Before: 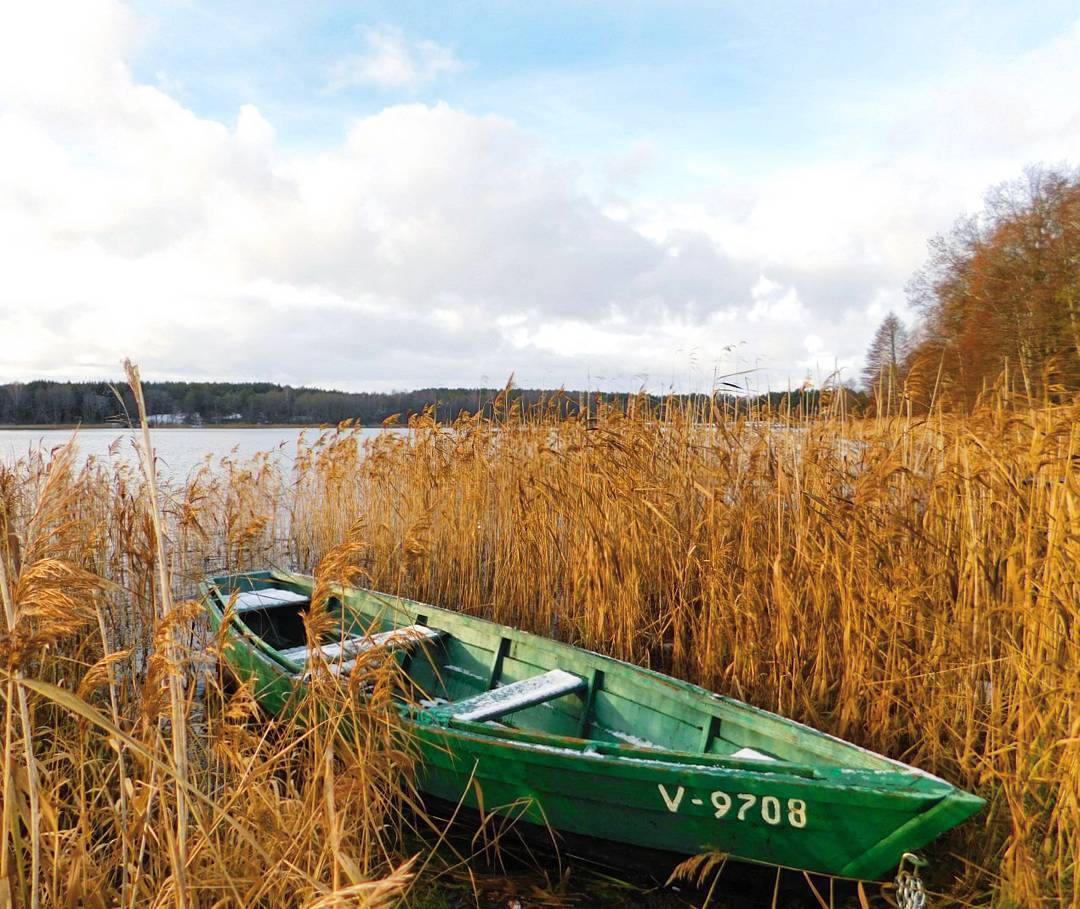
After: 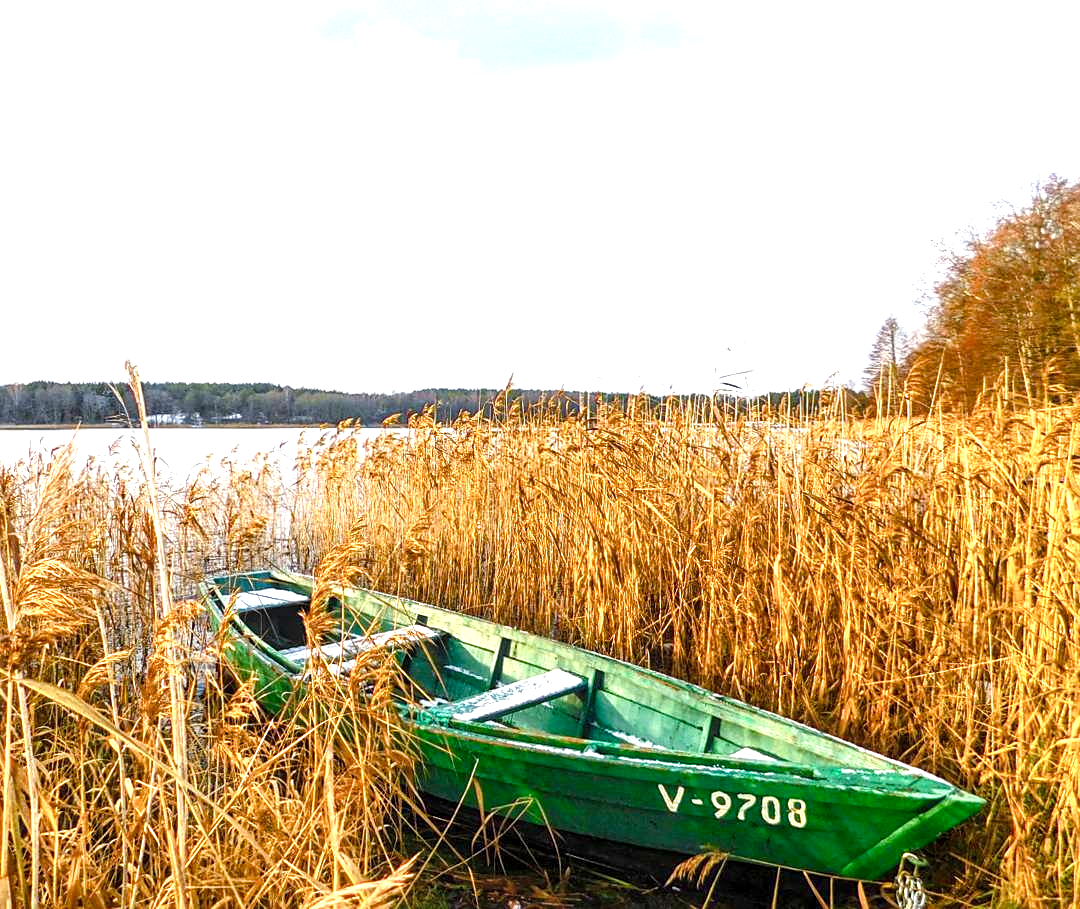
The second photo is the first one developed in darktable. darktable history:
local contrast: highlights 61%, detail 143%, midtone range 0.428
exposure: black level correction 0, exposure 0.7 EV, compensate exposure bias true, compensate highlight preservation false
sharpen: radius 1.864, amount 0.398, threshold 1.271
color balance rgb: linear chroma grading › shadows 32%, linear chroma grading › global chroma -2%, linear chroma grading › mid-tones 4%, perceptual saturation grading › global saturation -2%, perceptual saturation grading › highlights -8%, perceptual saturation grading › mid-tones 8%, perceptual saturation grading › shadows 4%, perceptual brilliance grading › highlights 8%, perceptual brilliance grading › mid-tones 4%, perceptual brilliance grading › shadows 2%, global vibrance 16%, saturation formula JzAzBz (2021)
